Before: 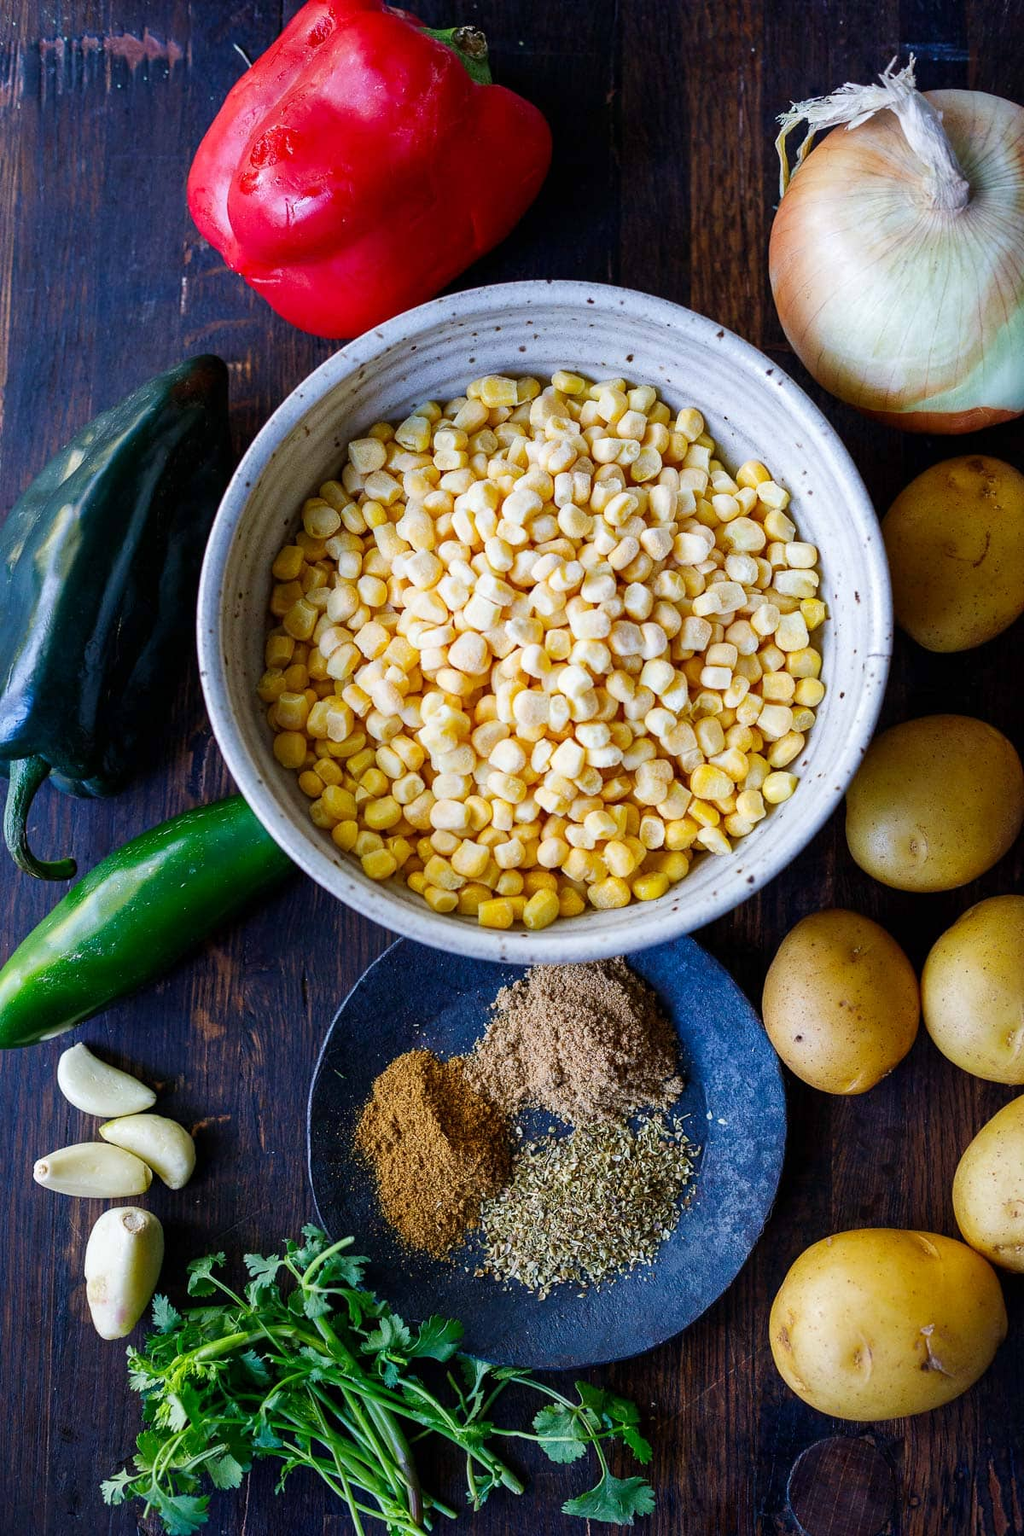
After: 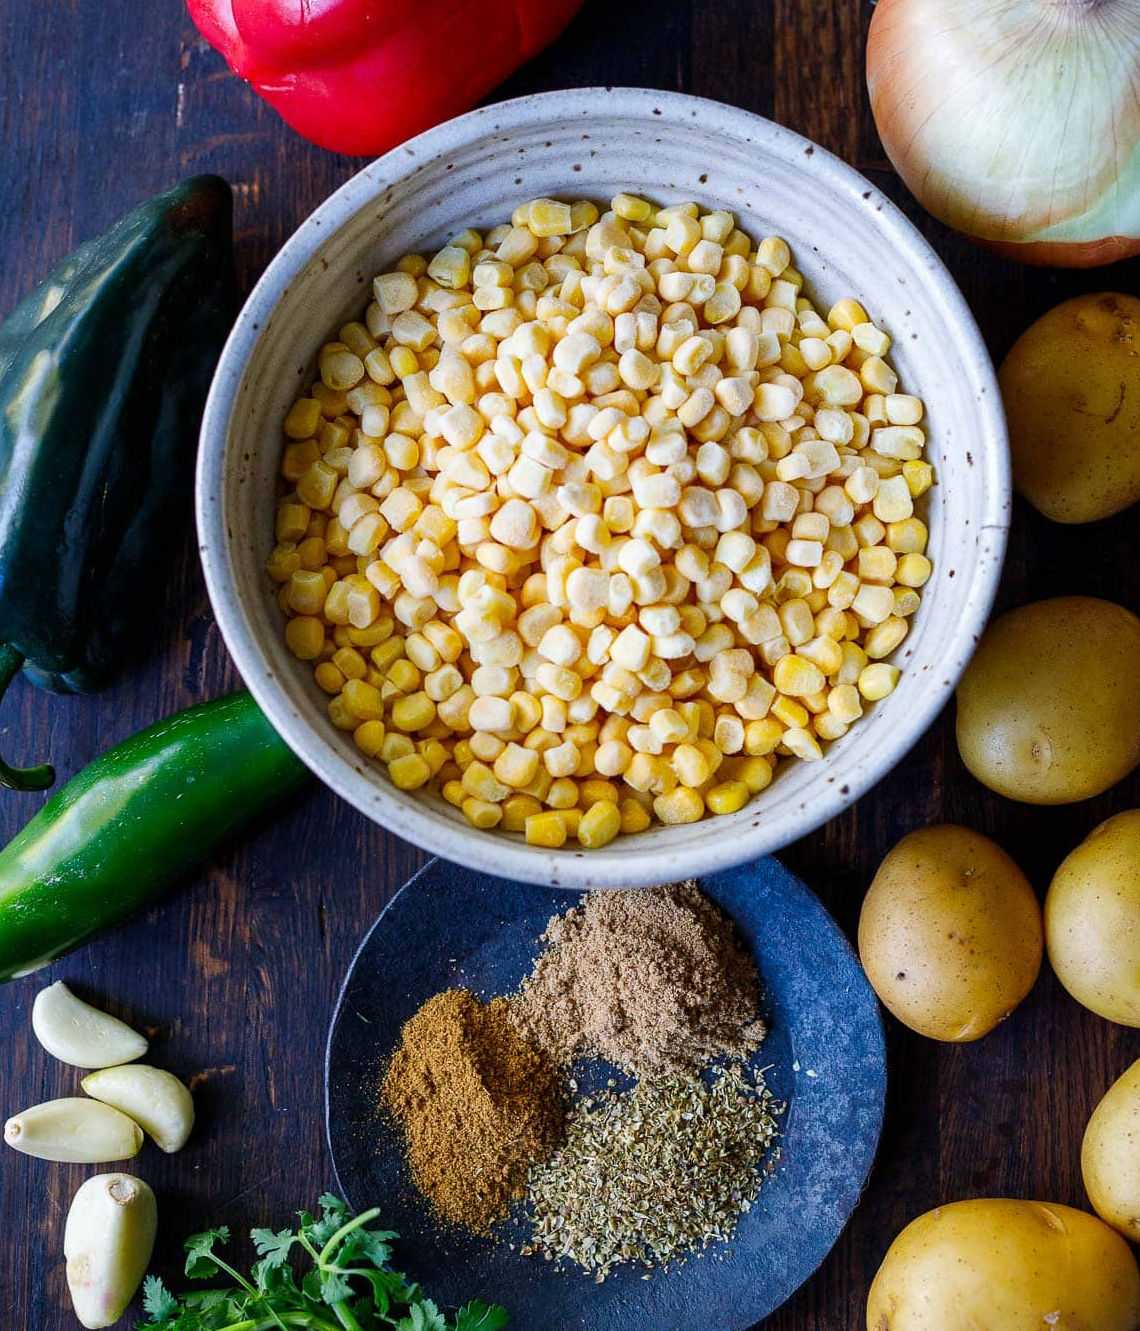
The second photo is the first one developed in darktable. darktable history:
crop and rotate: left 2.956%, top 13.404%, right 1.992%, bottom 12.628%
